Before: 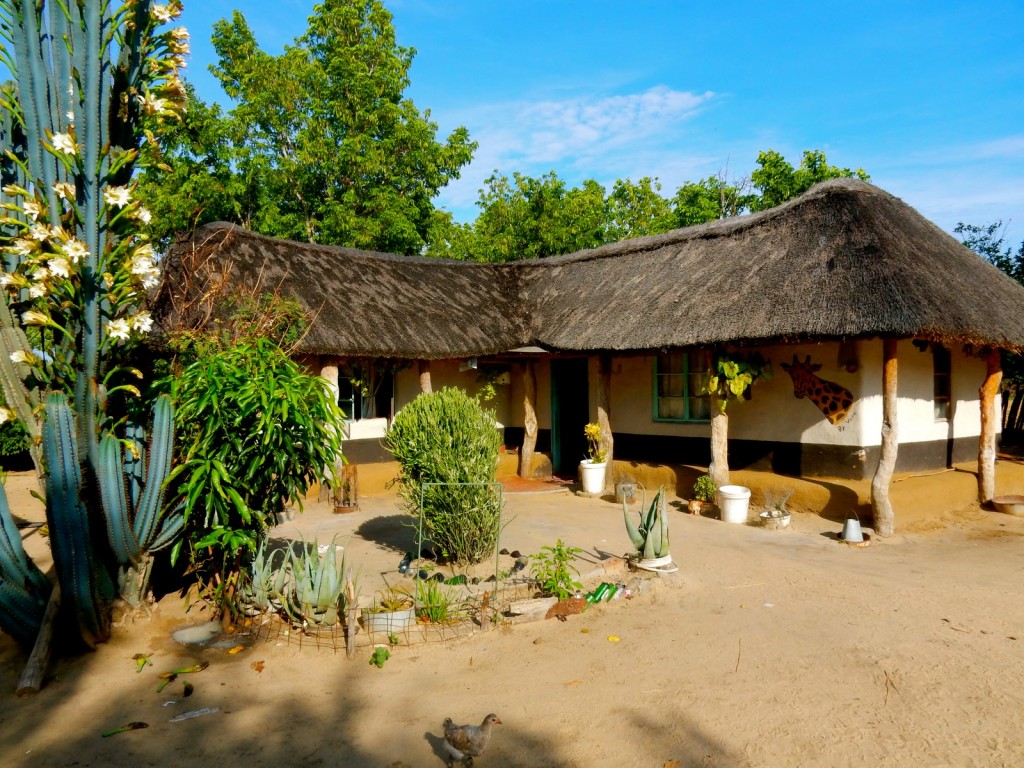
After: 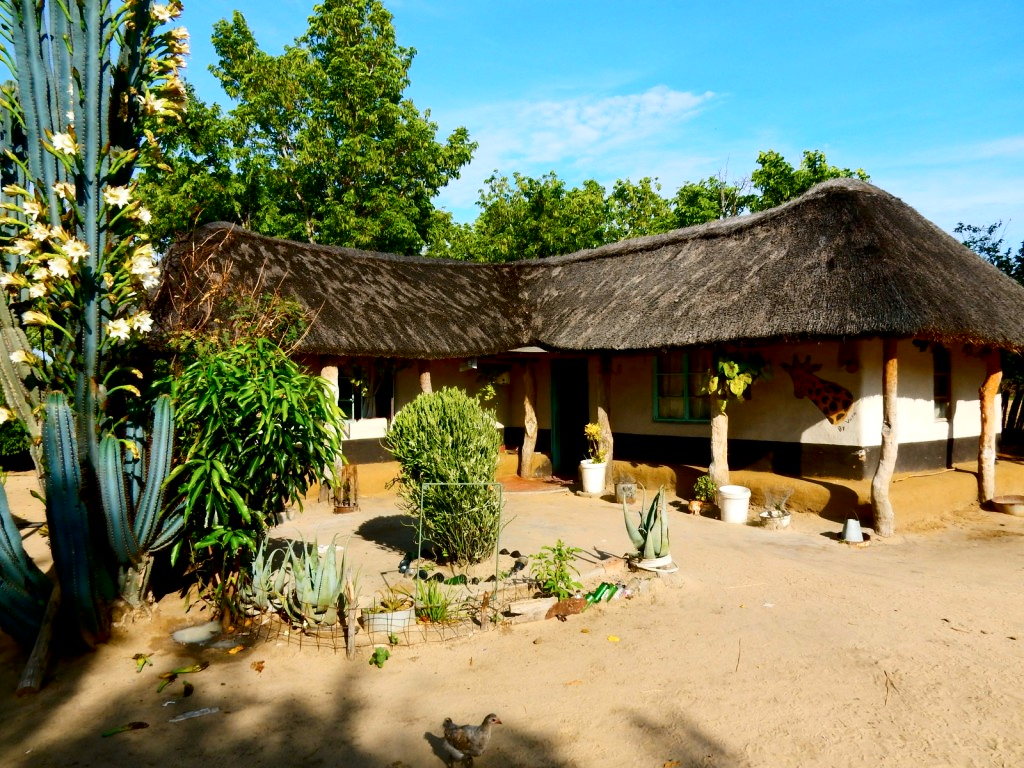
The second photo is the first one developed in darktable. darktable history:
exposure: compensate exposure bias true, compensate highlight preservation false
contrast brightness saturation: contrast 0.271
